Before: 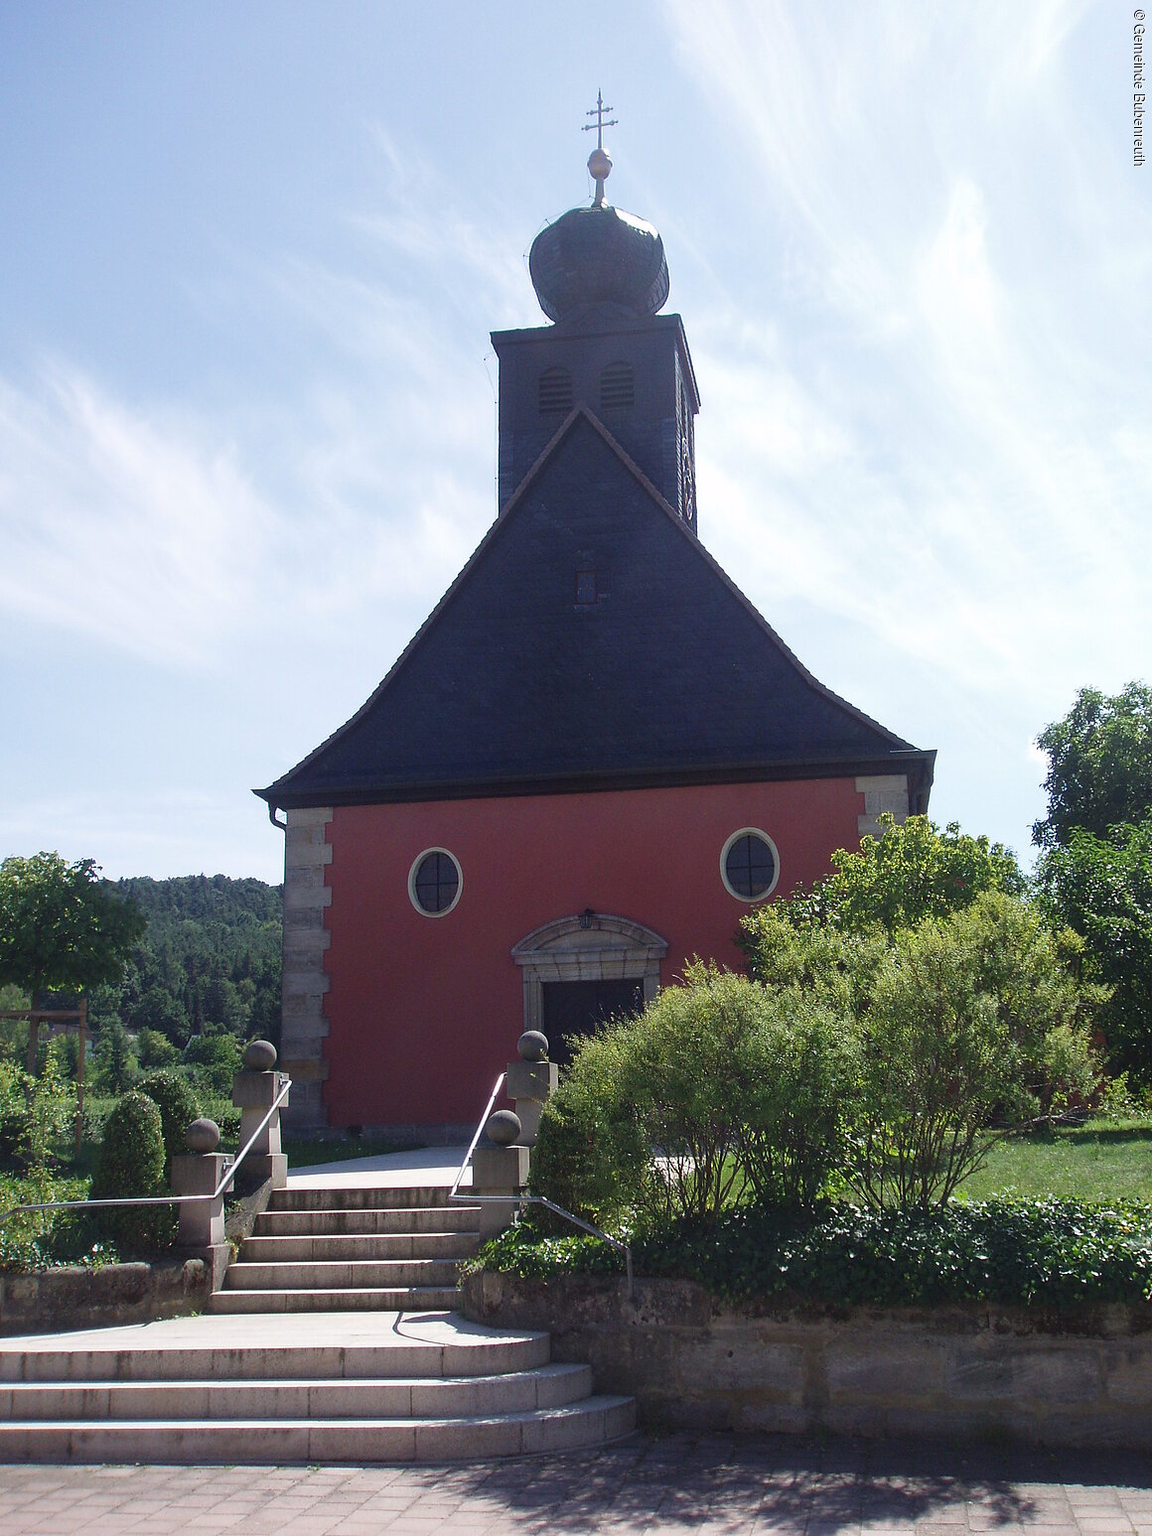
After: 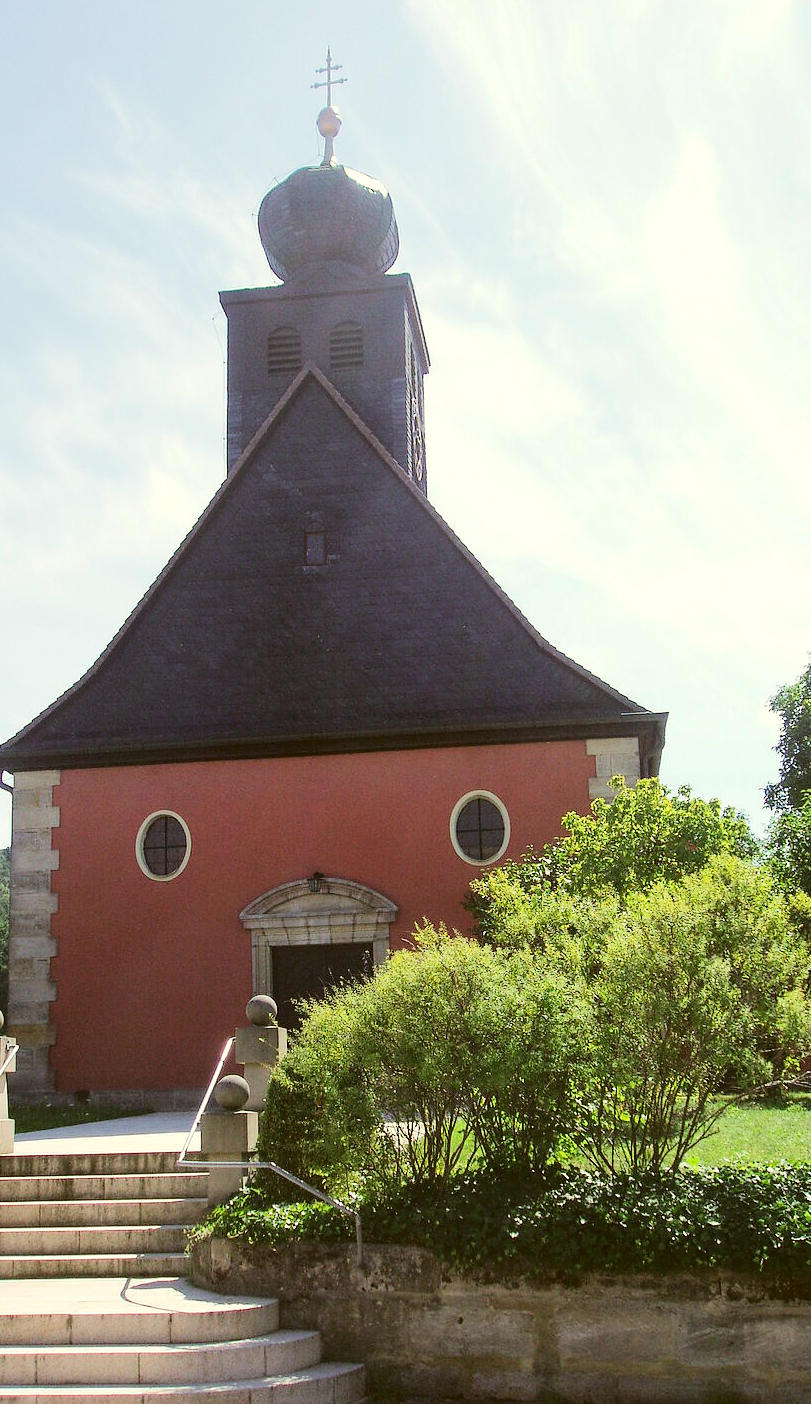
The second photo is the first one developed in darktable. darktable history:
crop and rotate: left 23.739%, top 2.82%, right 6.332%, bottom 6.375%
color correction: highlights a* -1.73, highlights b* 10.59, shadows a* 0.346, shadows b* 19.32
tone equalizer: -7 EV 0.152 EV, -6 EV 0.611 EV, -5 EV 1.12 EV, -4 EV 1.3 EV, -3 EV 1.17 EV, -2 EV 0.6 EV, -1 EV 0.148 EV, edges refinement/feathering 500, mask exposure compensation -1.57 EV, preserve details no
